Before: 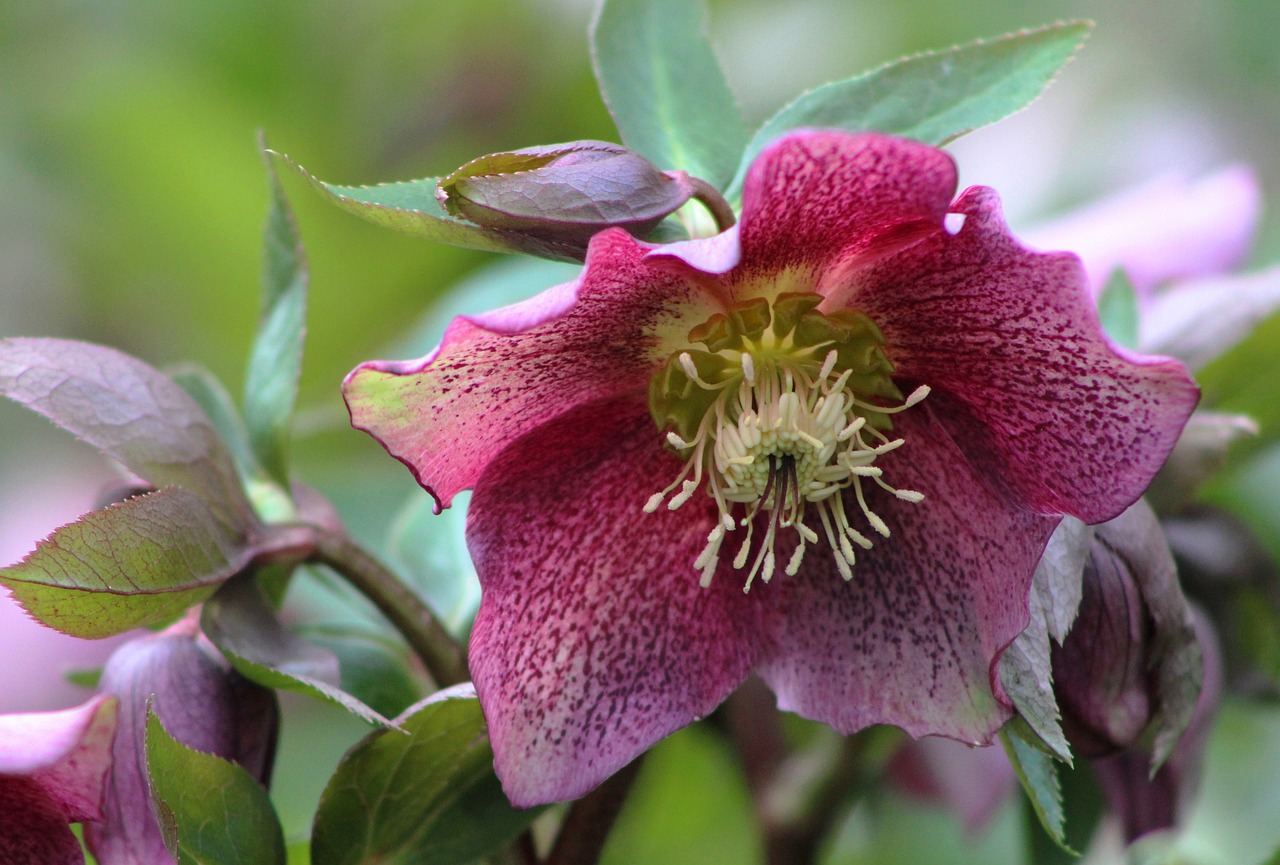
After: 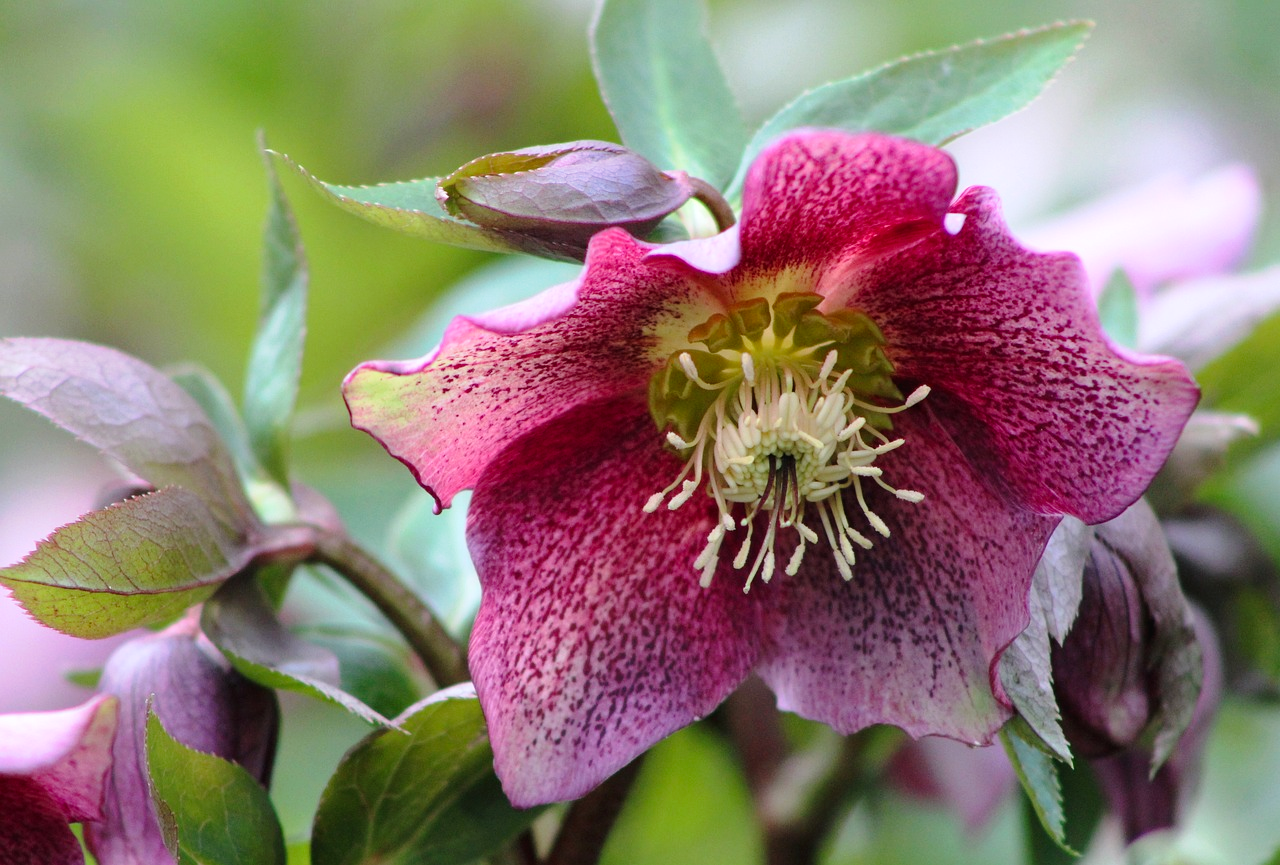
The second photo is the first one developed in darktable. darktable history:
tone curve: curves: ch0 [(0, 0) (0.003, 0.019) (0.011, 0.019) (0.025, 0.026) (0.044, 0.043) (0.069, 0.066) (0.1, 0.095) (0.136, 0.133) (0.177, 0.181) (0.224, 0.233) (0.277, 0.302) (0.335, 0.375) (0.399, 0.452) (0.468, 0.532) (0.543, 0.609) (0.623, 0.695) (0.709, 0.775) (0.801, 0.865) (0.898, 0.932) (1, 1)], preserve colors none
exposure: black level correction 0.001, exposure 0.014 EV, compensate highlight preservation false
white balance: red 1.004, blue 1.024
